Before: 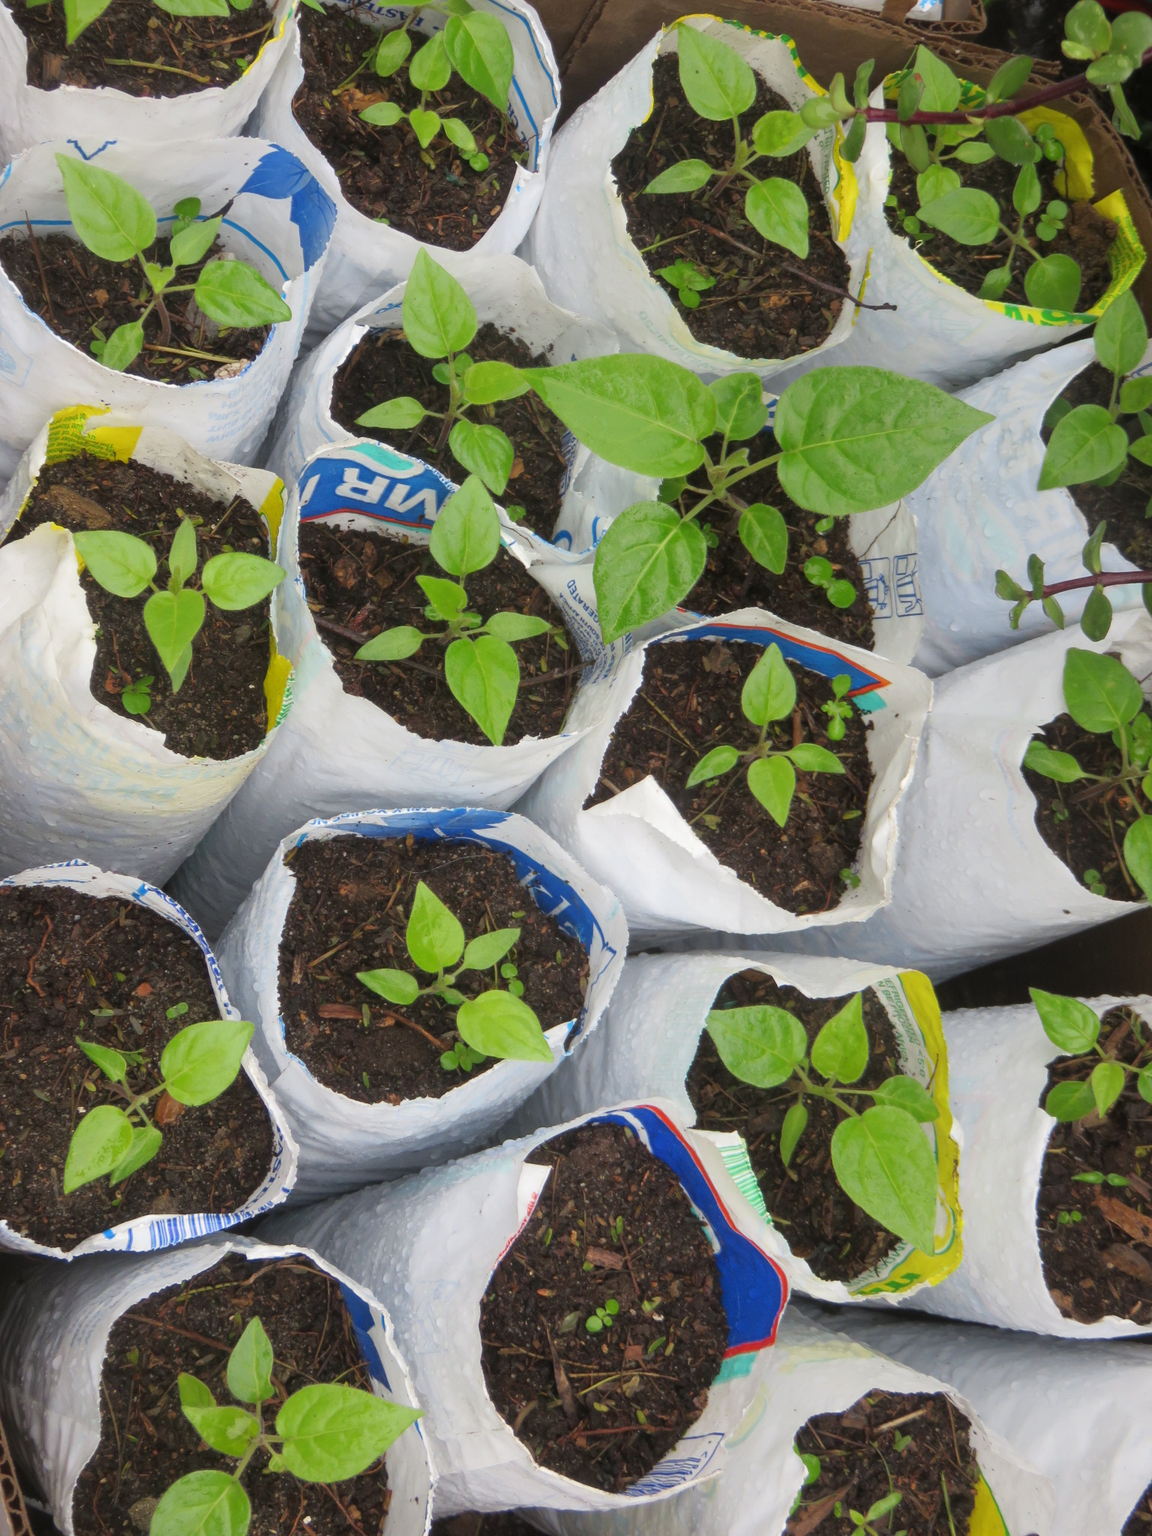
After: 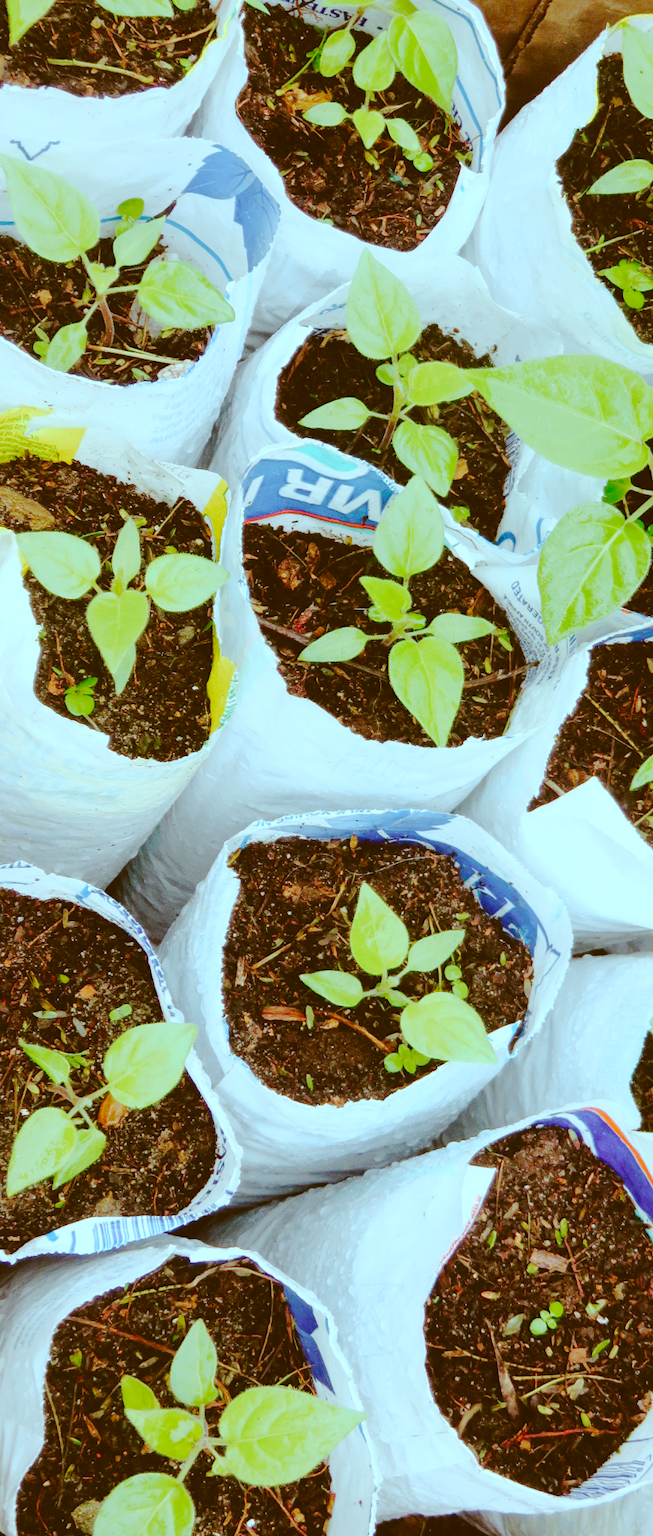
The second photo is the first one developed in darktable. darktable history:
tone curve: curves: ch0 [(0, 0) (0.003, 0.089) (0.011, 0.089) (0.025, 0.088) (0.044, 0.089) (0.069, 0.094) (0.1, 0.108) (0.136, 0.119) (0.177, 0.147) (0.224, 0.204) (0.277, 0.28) (0.335, 0.389) (0.399, 0.486) (0.468, 0.588) (0.543, 0.647) (0.623, 0.705) (0.709, 0.759) (0.801, 0.815) (0.898, 0.873) (1, 1)], preserve colors none
color correction: highlights a* -15.01, highlights b* -16.88, shadows a* 10.83, shadows b* 28.8
crop: left 4.992%, right 38.373%
base curve: curves: ch0 [(0, 0) (0.028, 0.03) (0.121, 0.232) (0.46, 0.748) (0.859, 0.968) (1, 1)], preserve colors none
